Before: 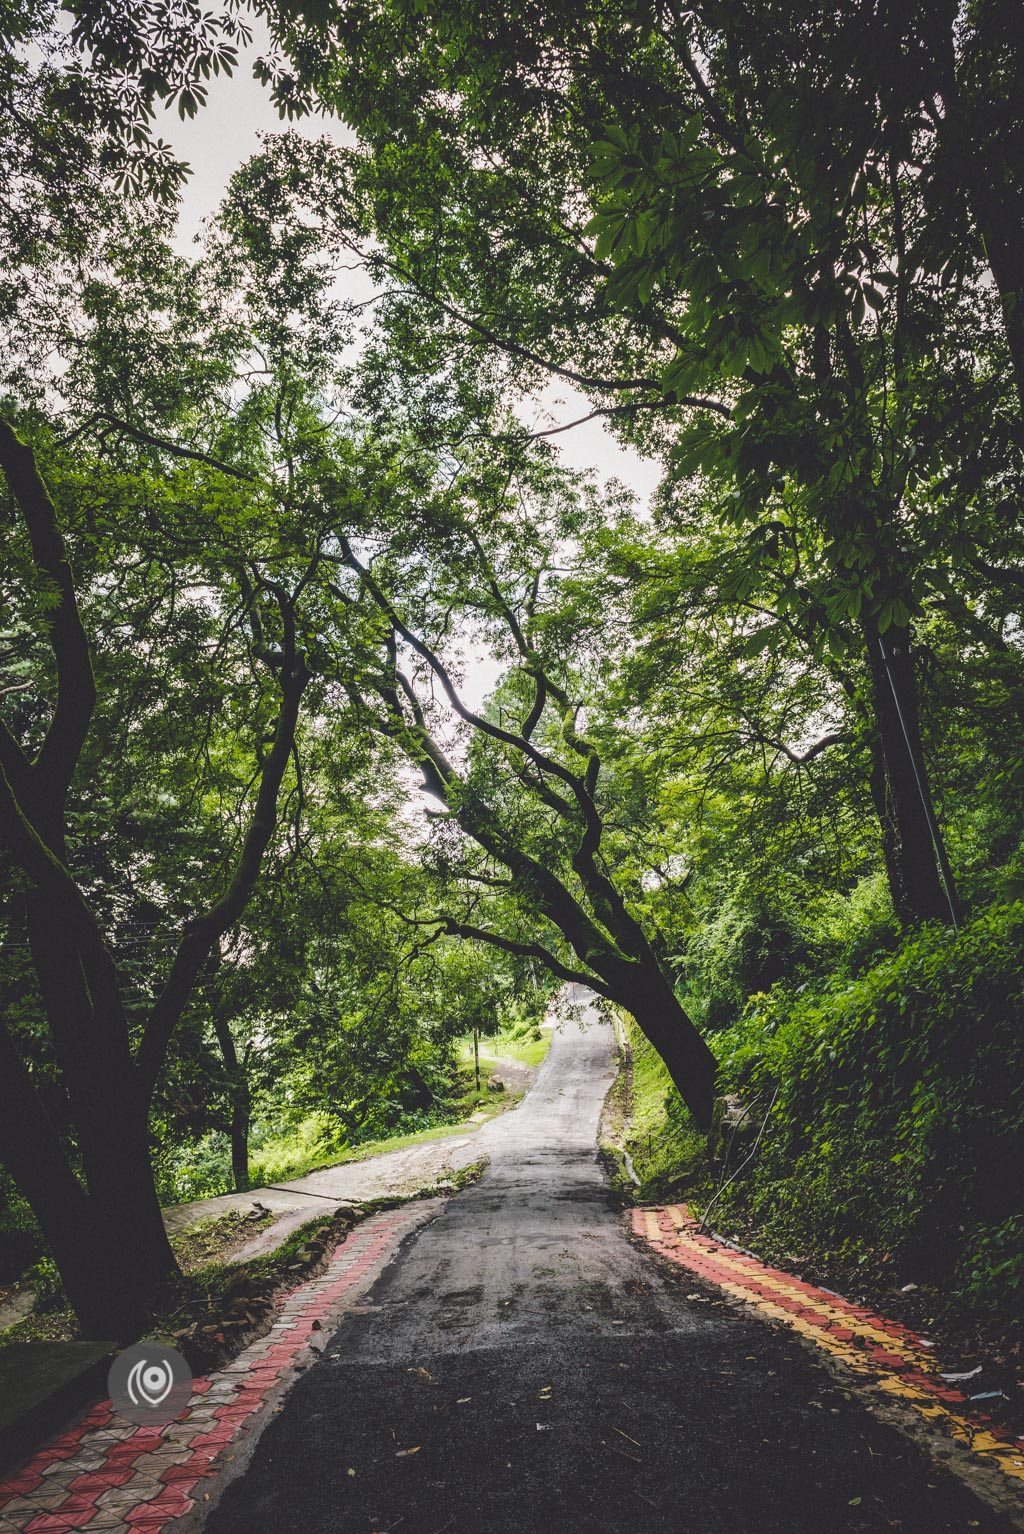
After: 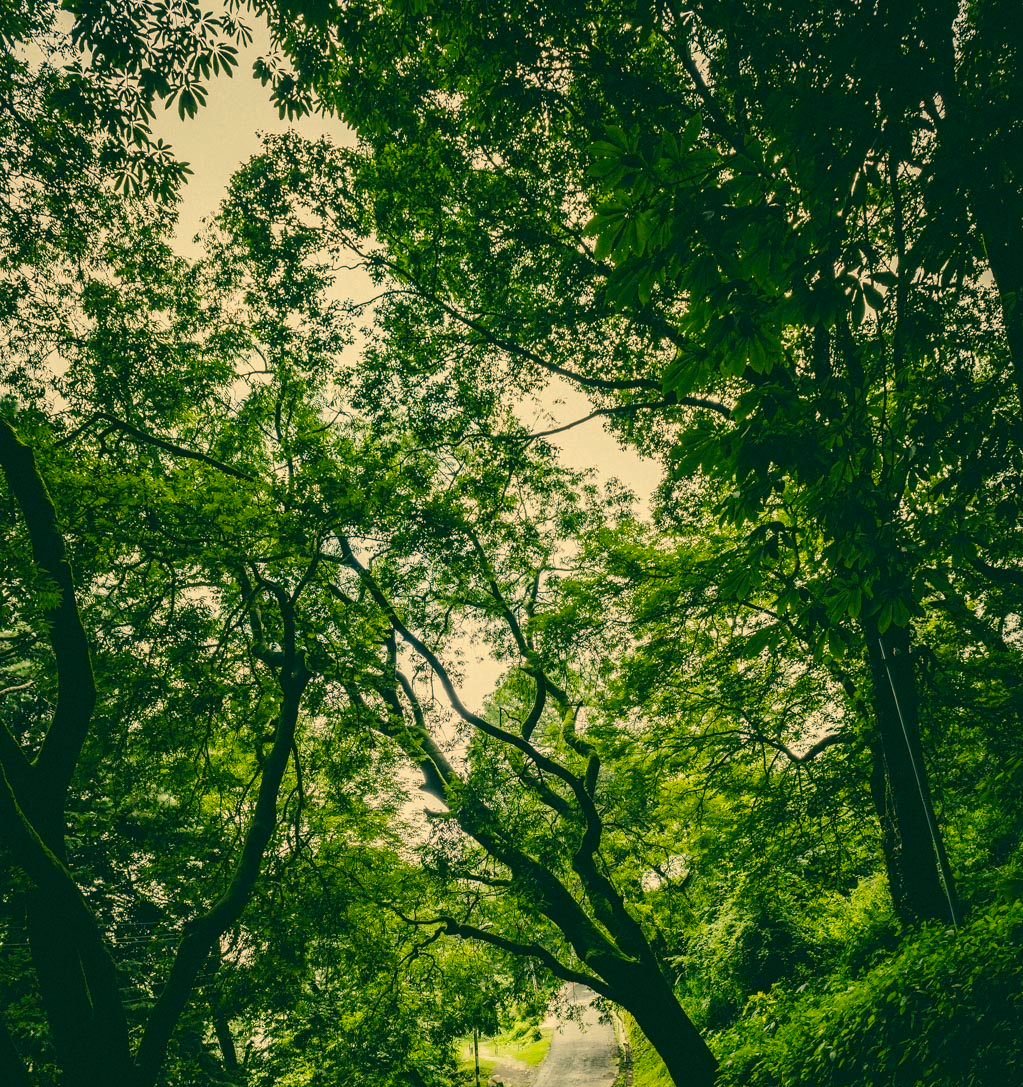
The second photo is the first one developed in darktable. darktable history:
exposure: black level correction 0.009, exposure -0.16 EV, compensate highlight preservation false
color correction: highlights a* 5.61, highlights b* 33.8, shadows a* -25.29, shadows b* 3.78
crop: right 0.001%, bottom 29.093%
